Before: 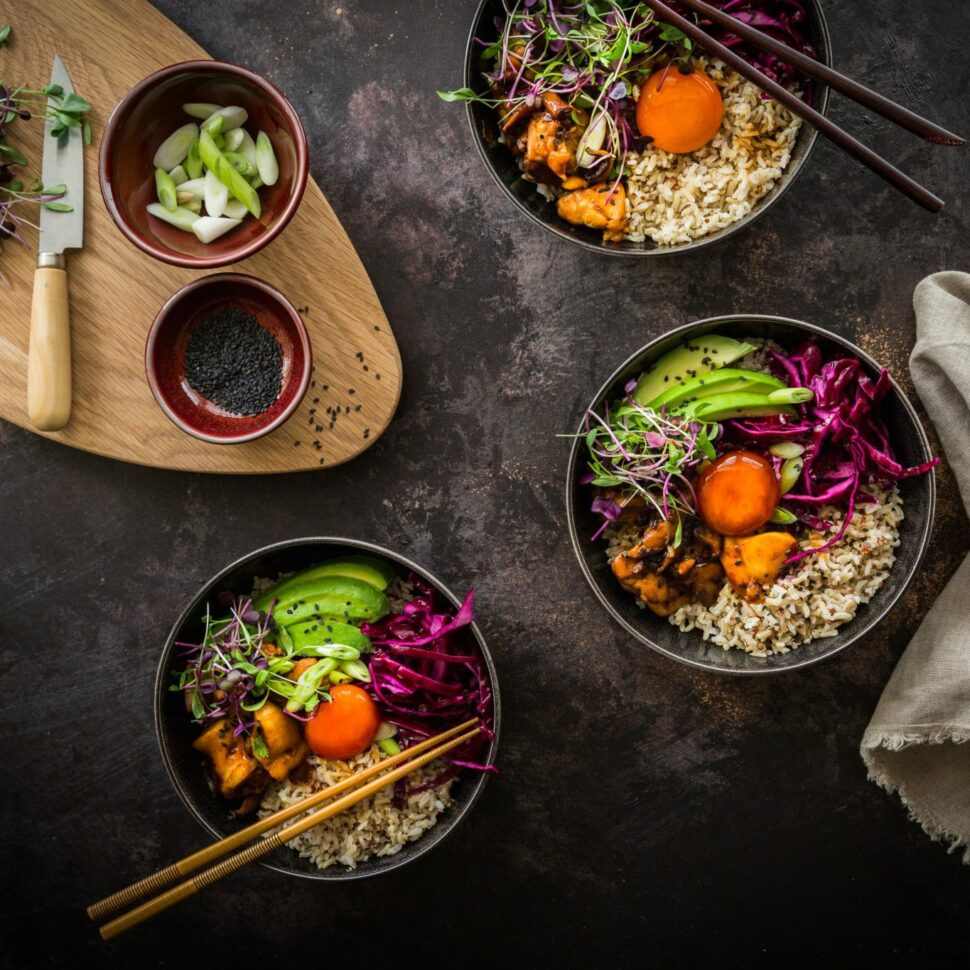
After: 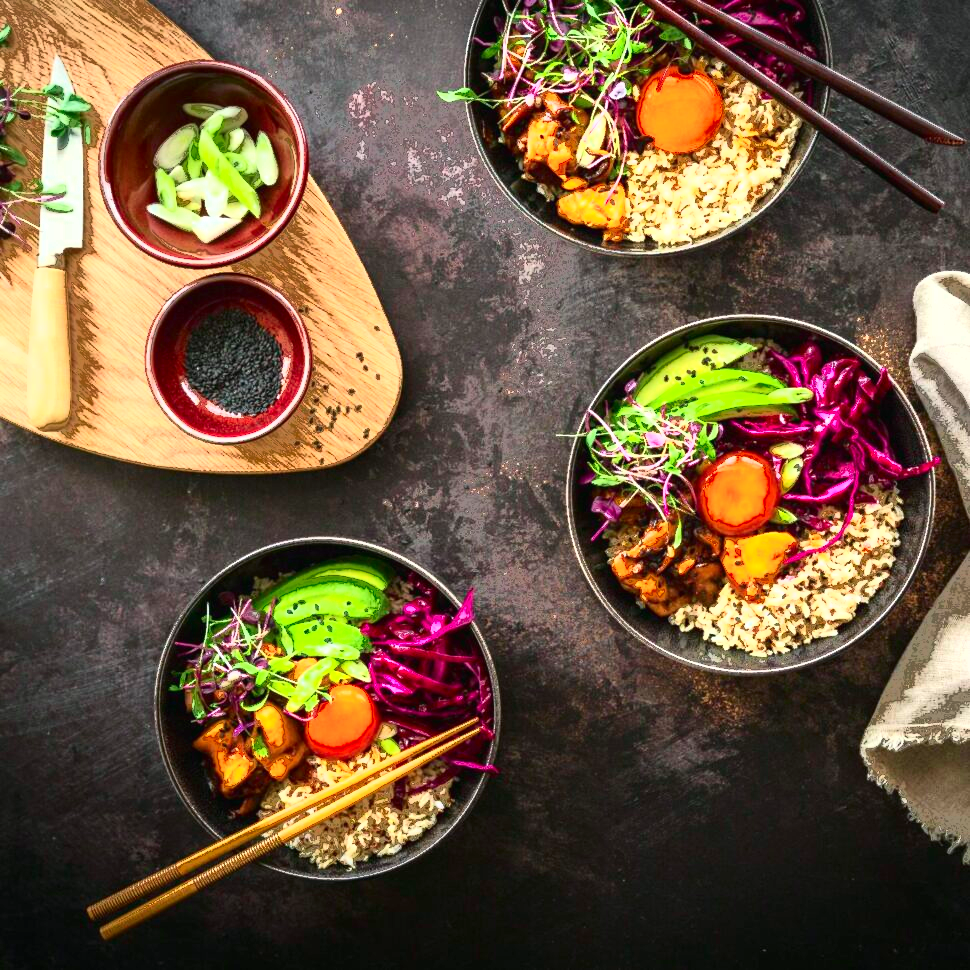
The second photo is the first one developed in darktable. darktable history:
tone curve: curves: ch0 [(0, 0.01) (0.037, 0.032) (0.131, 0.108) (0.275, 0.258) (0.483, 0.512) (0.61, 0.661) (0.696, 0.76) (0.792, 0.867) (0.911, 0.955) (0.997, 0.995)]; ch1 [(0, 0) (0.308, 0.268) (0.425, 0.383) (0.503, 0.502) (0.529, 0.543) (0.706, 0.754) (0.869, 0.907) (1, 1)]; ch2 [(0, 0) (0.228, 0.196) (0.336, 0.315) (0.399, 0.403) (0.485, 0.487) (0.502, 0.502) (0.525, 0.523) (0.545, 0.552) (0.587, 0.61) (0.636, 0.654) (0.711, 0.729) (0.855, 0.87) (0.998, 0.977)], color space Lab, independent channels, preserve colors none
fill light: exposure -0.73 EV, center 0.69, width 2.2
exposure: black level correction 0, exposure 1.2 EV, compensate highlight preservation false
